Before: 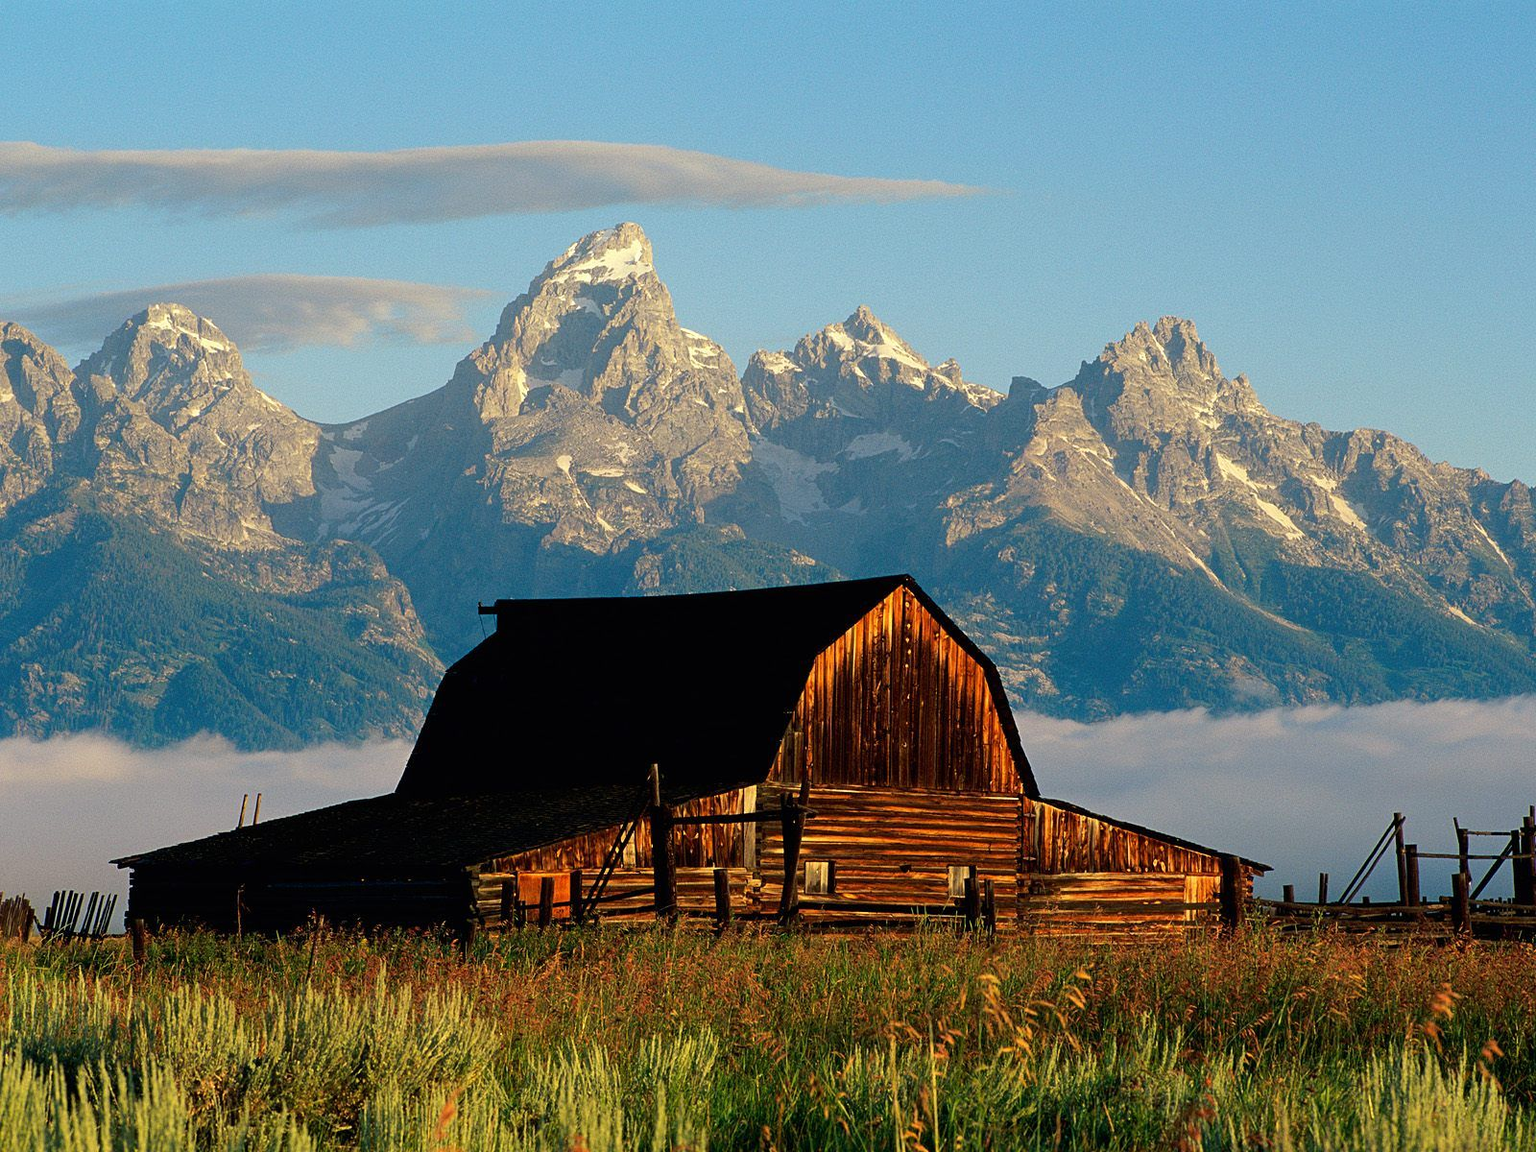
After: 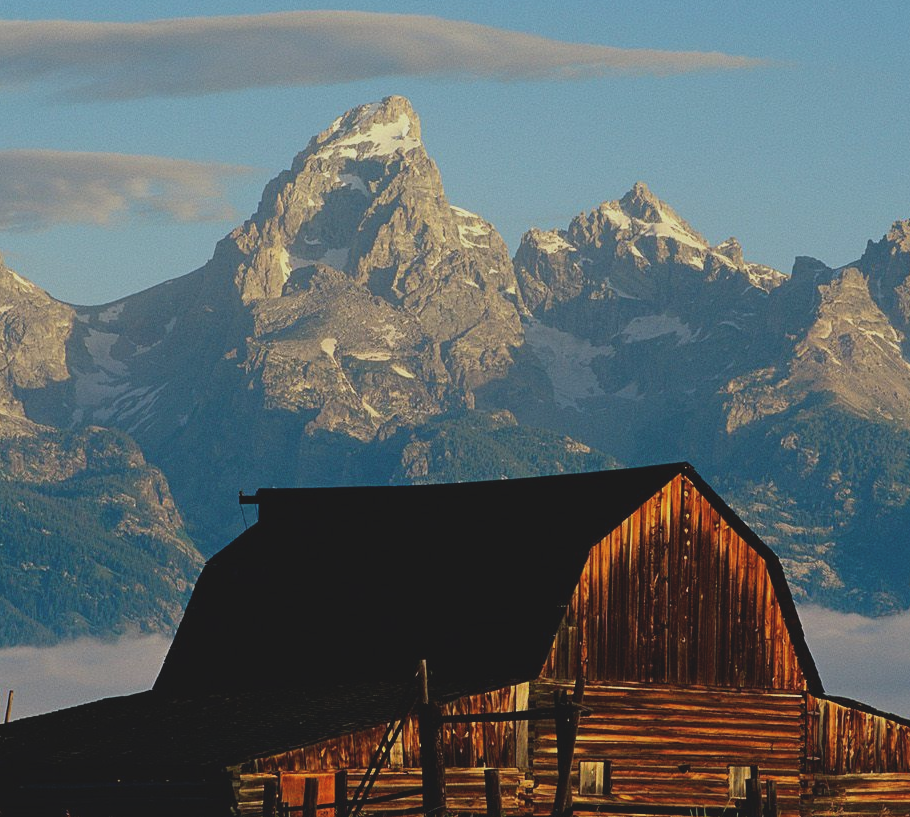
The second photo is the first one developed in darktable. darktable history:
crop: left 16.236%, top 11.379%, right 26.253%, bottom 20.466%
exposure: black level correction -0.015, exposure -0.508 EV, compensate highlight preservation false
